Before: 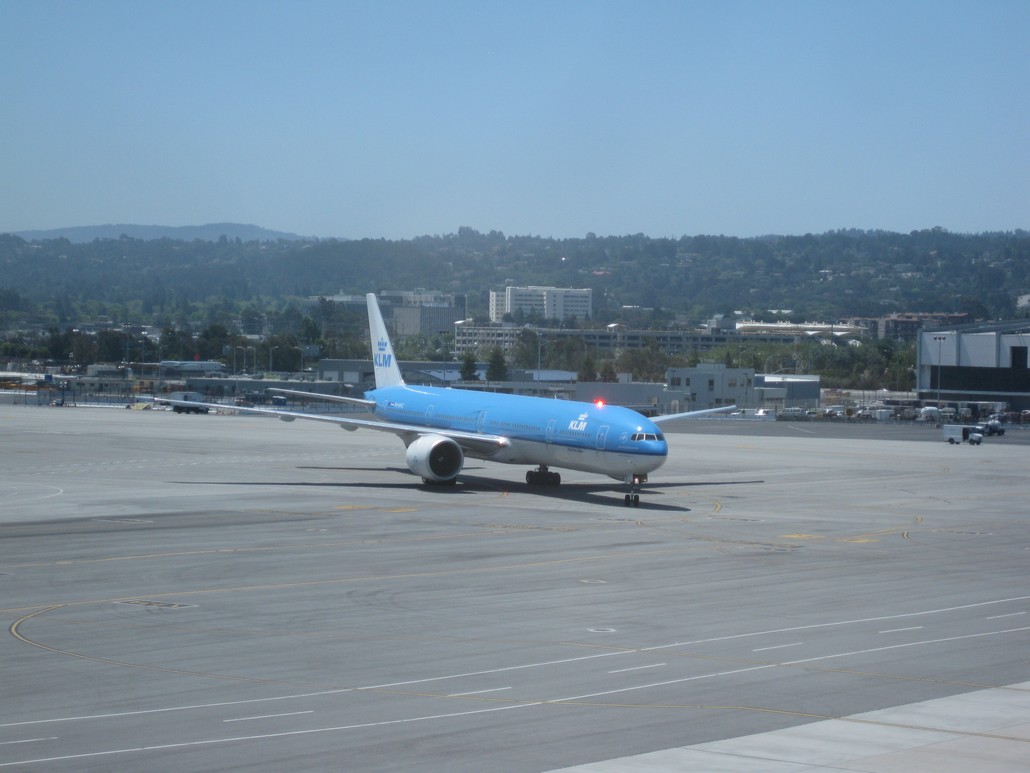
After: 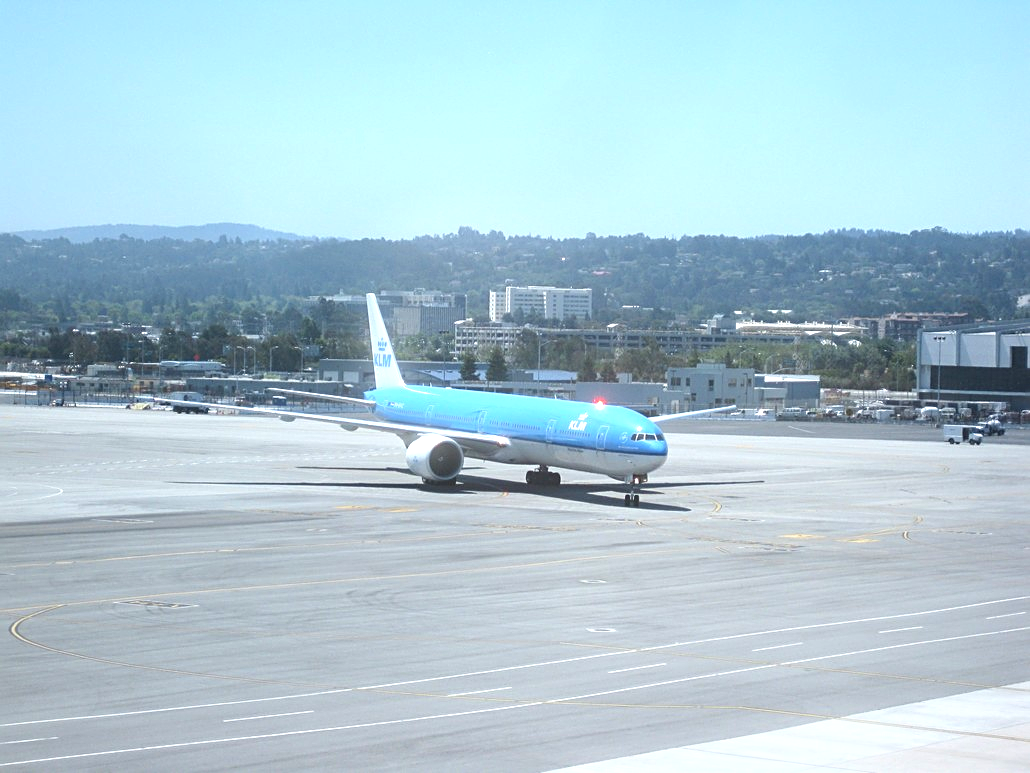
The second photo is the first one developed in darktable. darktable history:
sharpen: on, module defaults
bloom: size 3%, threshold 100%, strength 0%
exposure: black level correction 0, exposure 1.1 EV, compensate exposure bias true, compensate highlight preservation false
